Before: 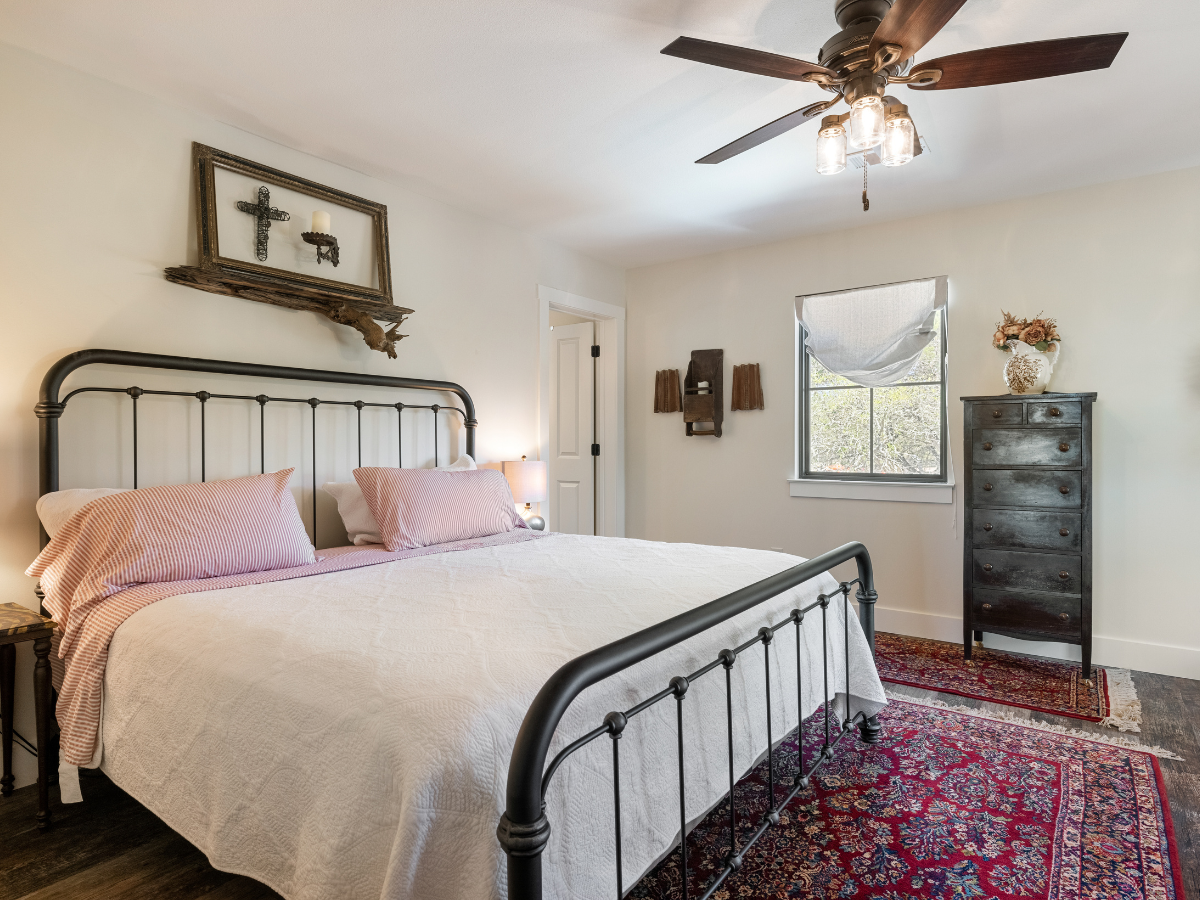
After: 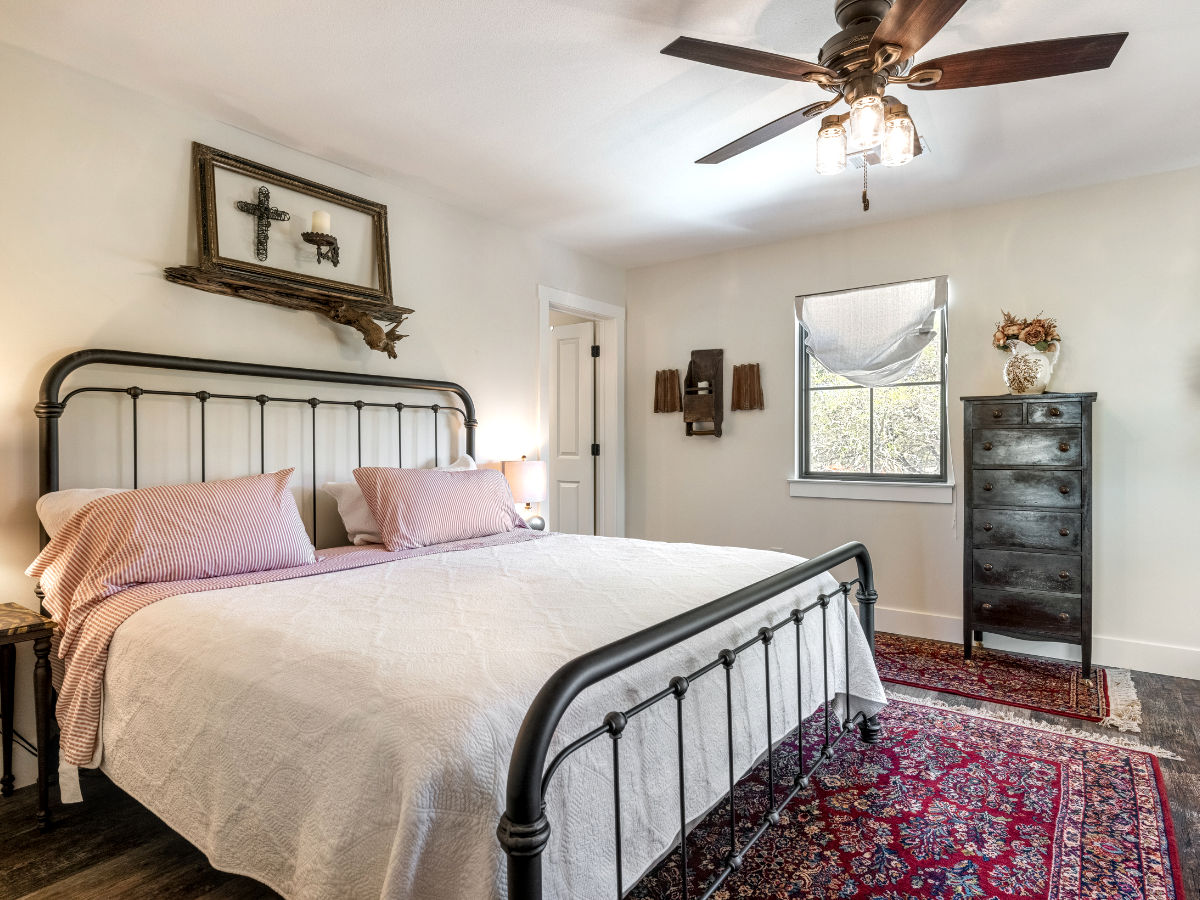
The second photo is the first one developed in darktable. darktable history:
exposure: exposure 0.127 EV, compensate highlight preservation false
local contrast: highlights 62%, detail 143%, midtone range 0.422
